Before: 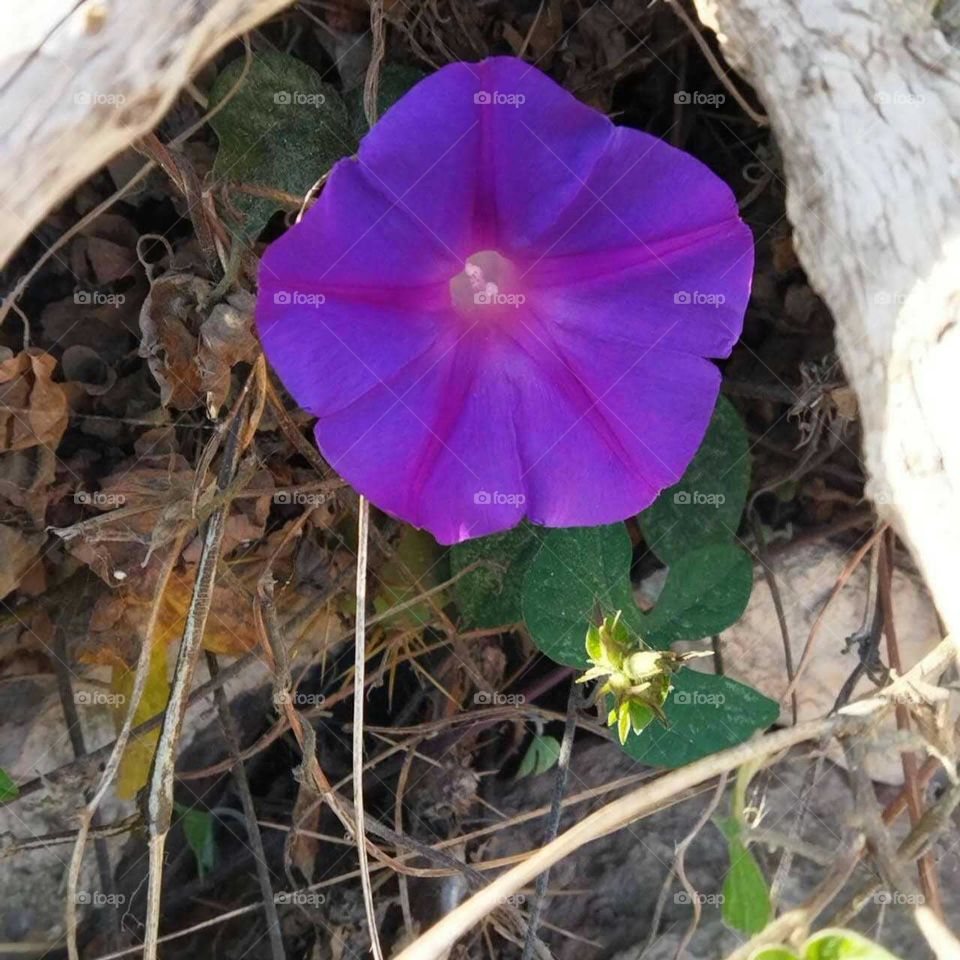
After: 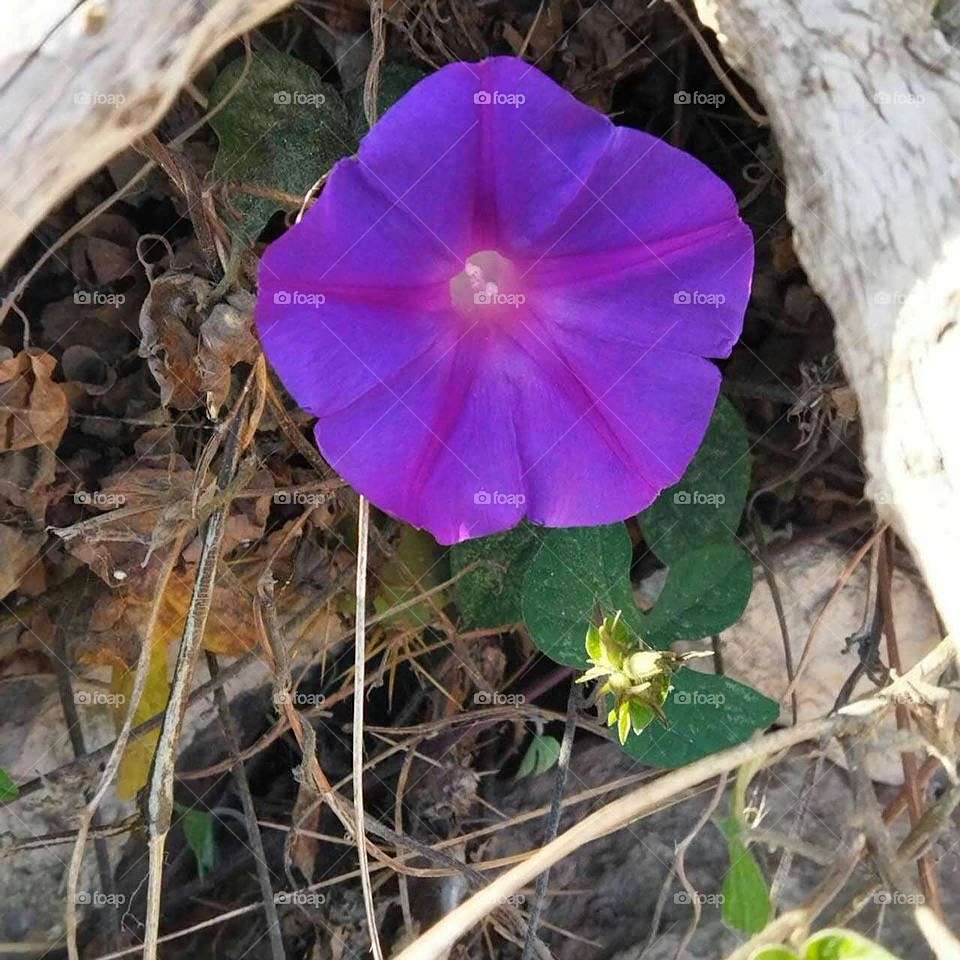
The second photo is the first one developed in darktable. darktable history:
shadows and highlights: shadows 49, highlights -41, soften with gaussian
sharpen: radius 0.969, amount 0.604
